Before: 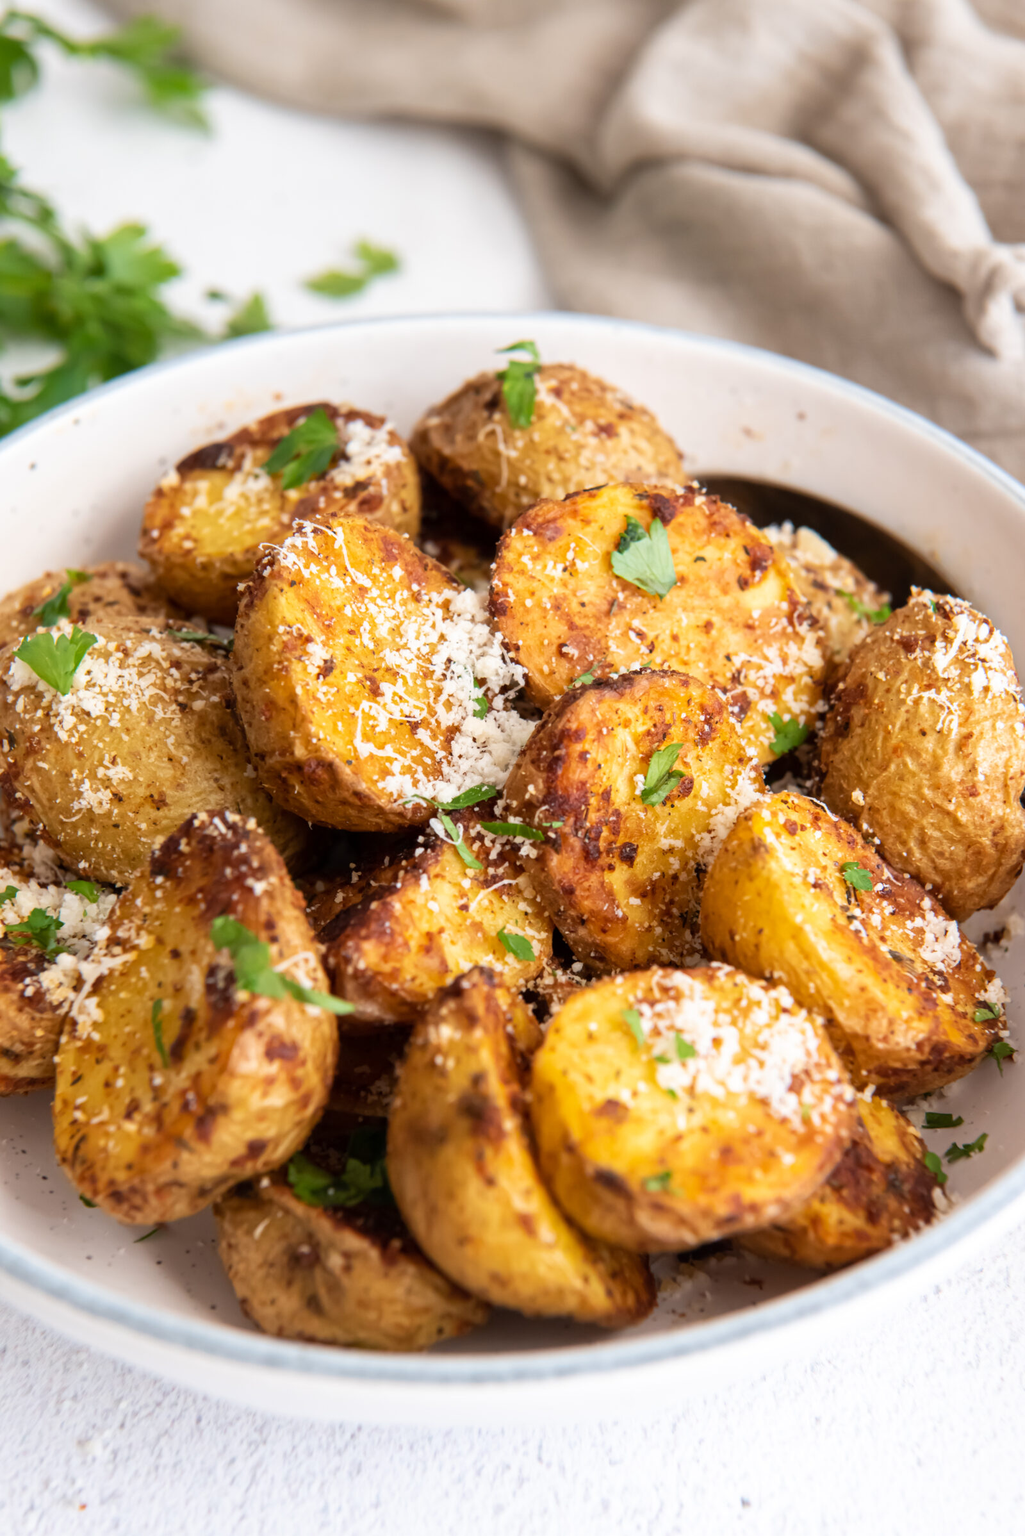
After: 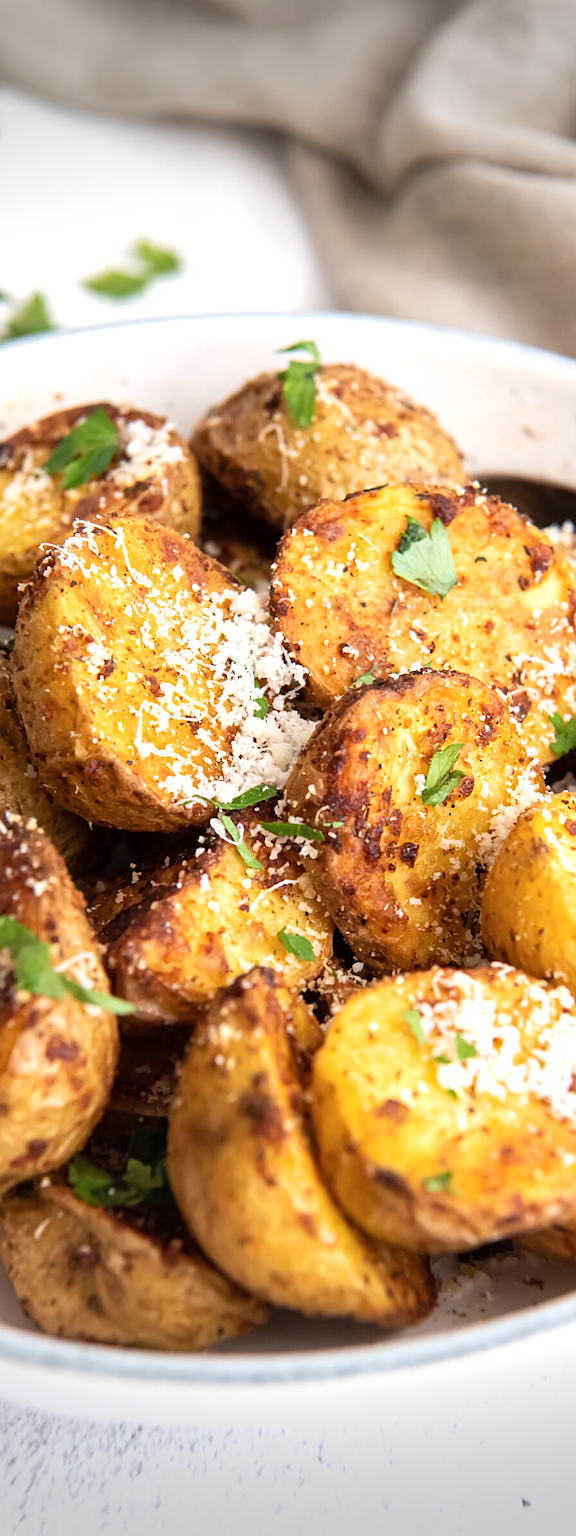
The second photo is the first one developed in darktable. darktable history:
shadows and highlights: radius 44.78, white point adjustment 6.64, compress 79.65%, highlights color adjustment 78.42%, soften with gaussian
sharpen: on, module defaults
crop: left 21.496%, right 22.254%
vignetting: fall-off start 100%, brightness -0.406, saturation -0.3, width/height ratio 1.324, dithering 8-bit output, unbound false
